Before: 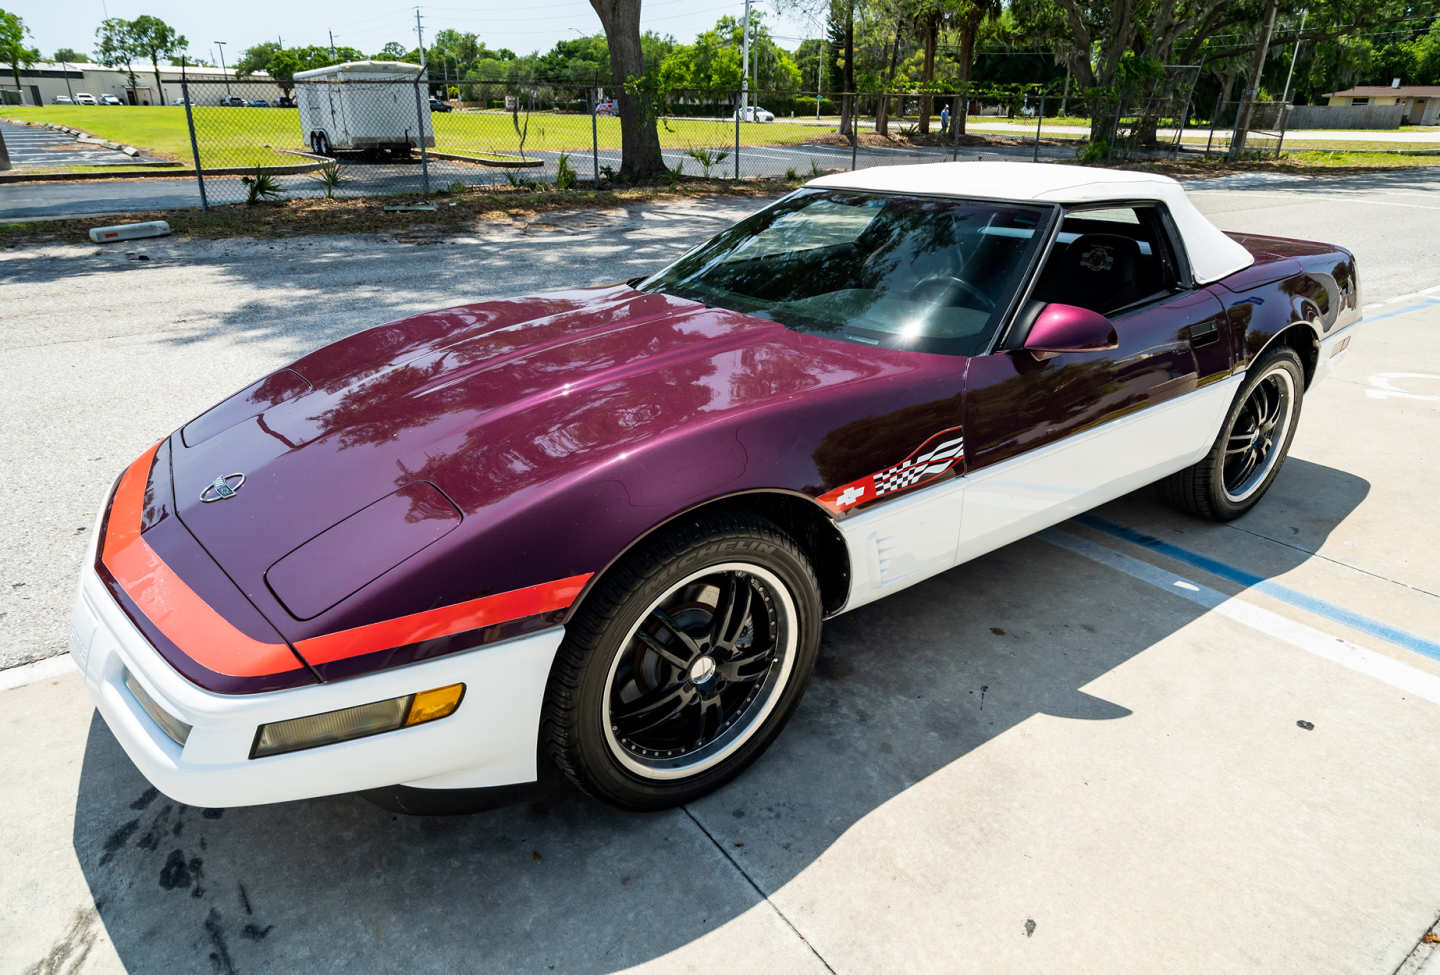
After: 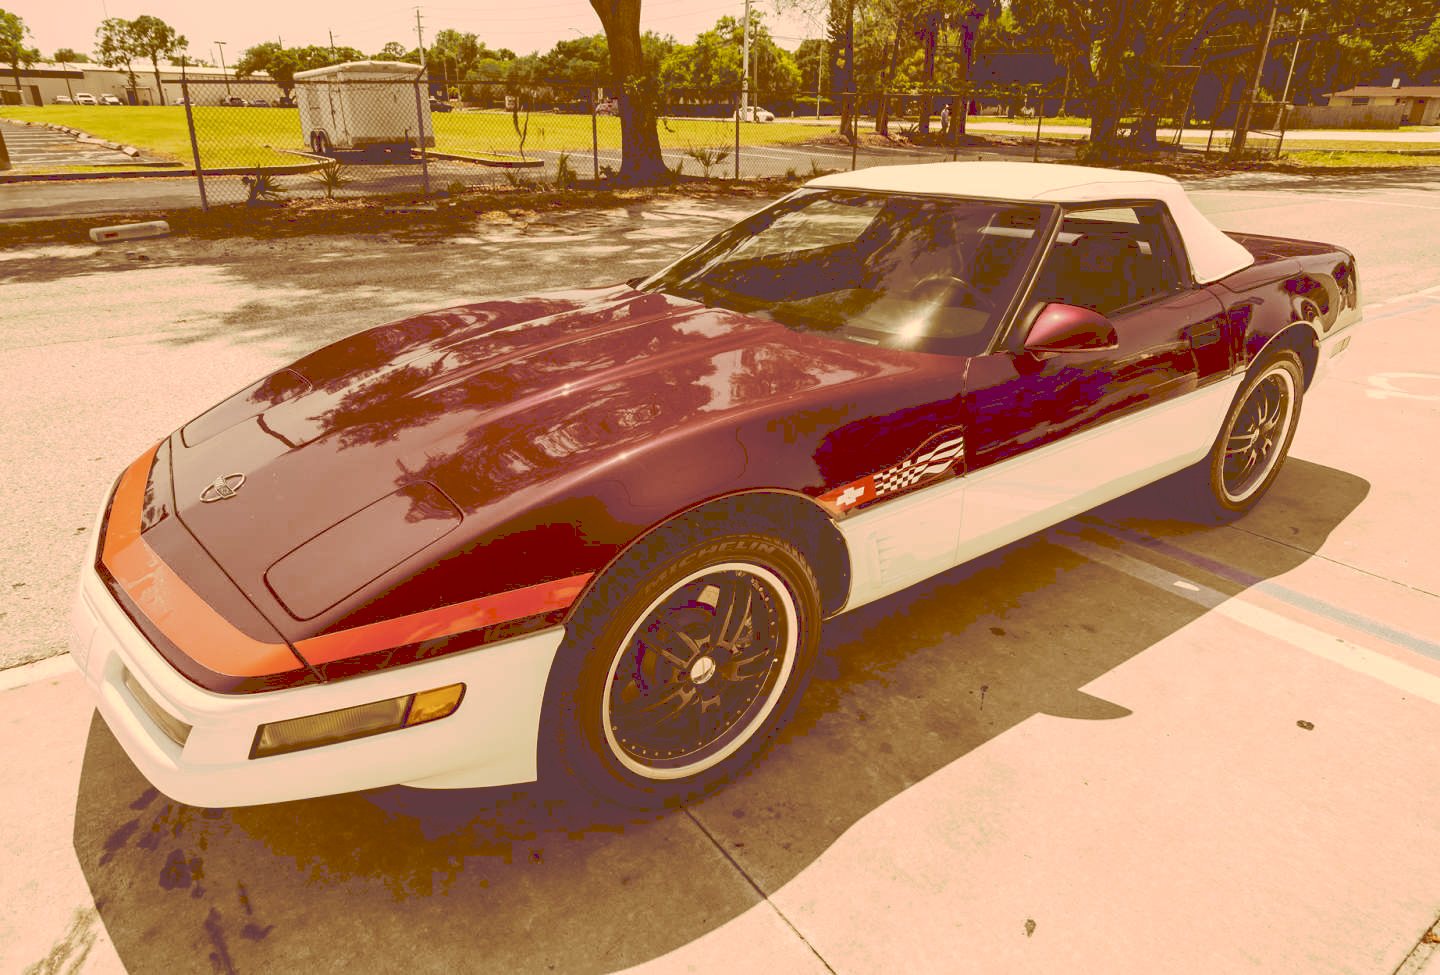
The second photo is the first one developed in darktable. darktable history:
tone curve: curves: ch0 [(0, 0) (0.003, 0.264) (0.011, 0.264) (0.025, 0.265) (0.044, 0.269) (0.069, 0.273) (0.1, 0.28) (0.136, 0.292) (0.177, 0.309) (0.224, 0.336) (0.277, 0.371) (0.335, 0.412) (0.399, 0.469) (0.468, 0.533) (0.543, 0.595) (0.623, 0.66) (0.709, 0.73) (0.801, 0.8) (0.898, 0.854) (1, 1)], preserve colors none
color look up table: target L [96.59, 90.09, 85.53, 83.56, 81.1, 70.07, 65.02, 57.7, 53.58, 52.82, 53.69, 38.38, 38.02, 36.57, 17.09, 202.77, 85.8, 82.09, 74.48, 67.11, 62.05, 53.07, 51.27, 49.14, 39.76, 31.42, 28.09, 20.4, 12.41, 8.937, 95.74, 83.97, 80.44, 72.25, 56.53, 66.72, 52.79, 74.79, 59.56, 46.82, 32.05, 41.26, 19.6, 14.39, 83.19, 84.23, 68.5, 62.46, 37.79], target a [11.7, 11.19, -11.76, -31.52, -3.618, -17.85, 7.234, -16.95, -8.253, 13.21, 11.2, 6.56, 8.637, 4.584, 29.79, 0, 13.37, 20.95, 27.14, 27.27, 43.46, 30.19, 51.85, 59.18, 28.91, 46.34, 28.87, 51.54, 50.11, 43.68, 15.57, 25.44, 22.18, 19.25, 58.38, 36.59, 62.42, 25.36, 28.84, 32.76, 22.43, 45.82, 48.45, 53.92, 0.075, 11.8, 7.451, 9.483, 19.44], target b [46.31, 76.16, 36.42, 59.13, 59.77, 91.34, 101.5, 62.24, 91.63, 90.22, 44.24, 65.7, 64.71, 62.68, 29.25, -0.002, 57.11, 46.03, 30.03, 88.92, 49.83, 43.3, 87.76, 57.36, 67.93, 53.51, 48.16, 34.95, 21.12, 15.19, 26.11, 12.51, 6.935, 13.89, 19.75, -2.416, 5.511, -2.125, -3.846, 7.953, 54.56, -12.27, 33.08, 24.13, 16.58, 14.48, 34.52, 15.1, 23.82], num patches 49
